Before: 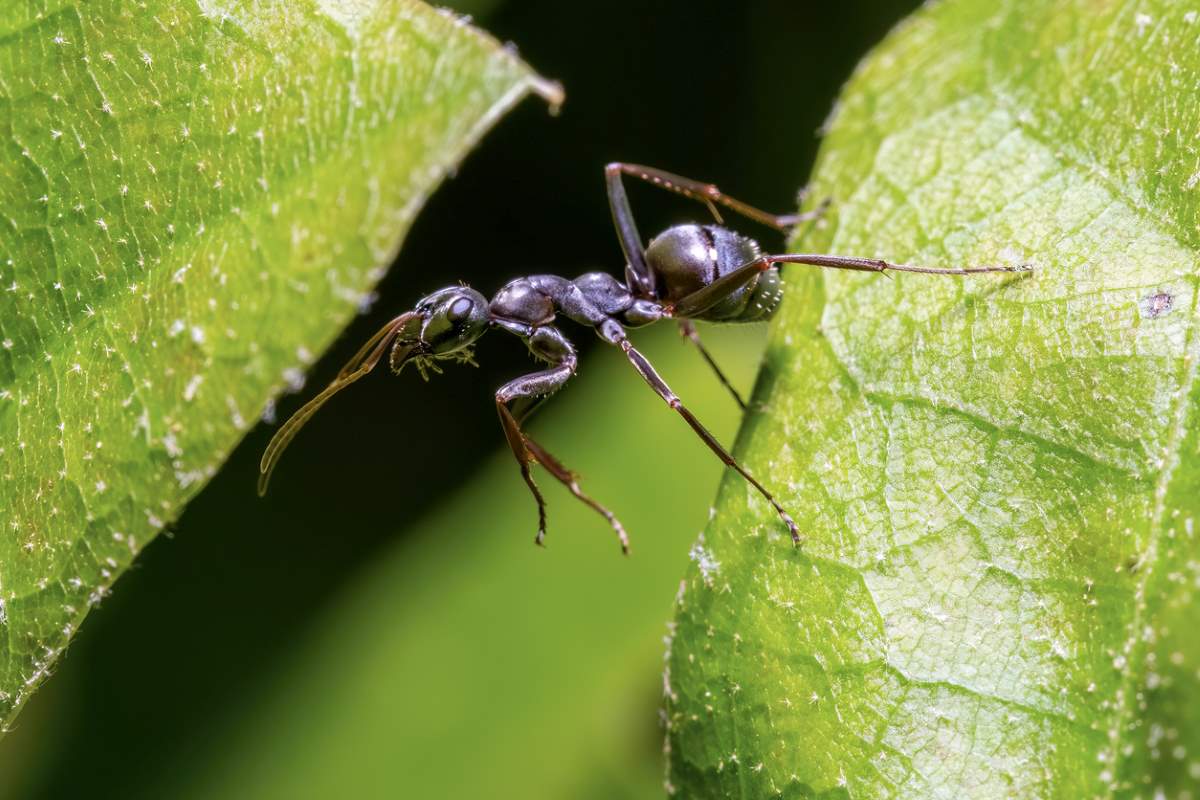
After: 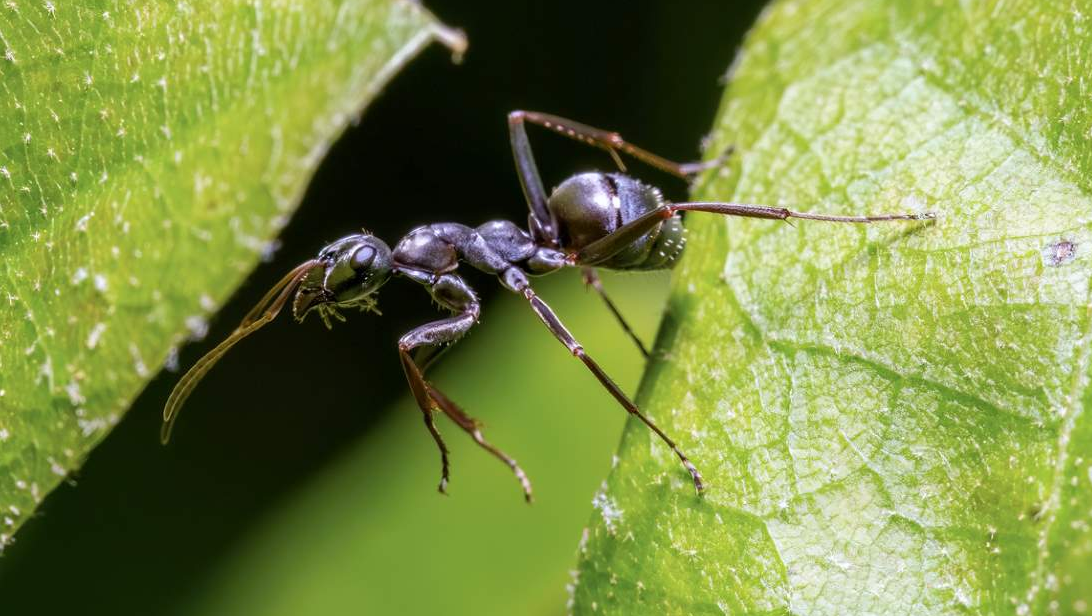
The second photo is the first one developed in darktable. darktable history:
crop: left 8.155%, top 6.611%, bottom 15.385%
white balance: red 0.982, blue 1.018
